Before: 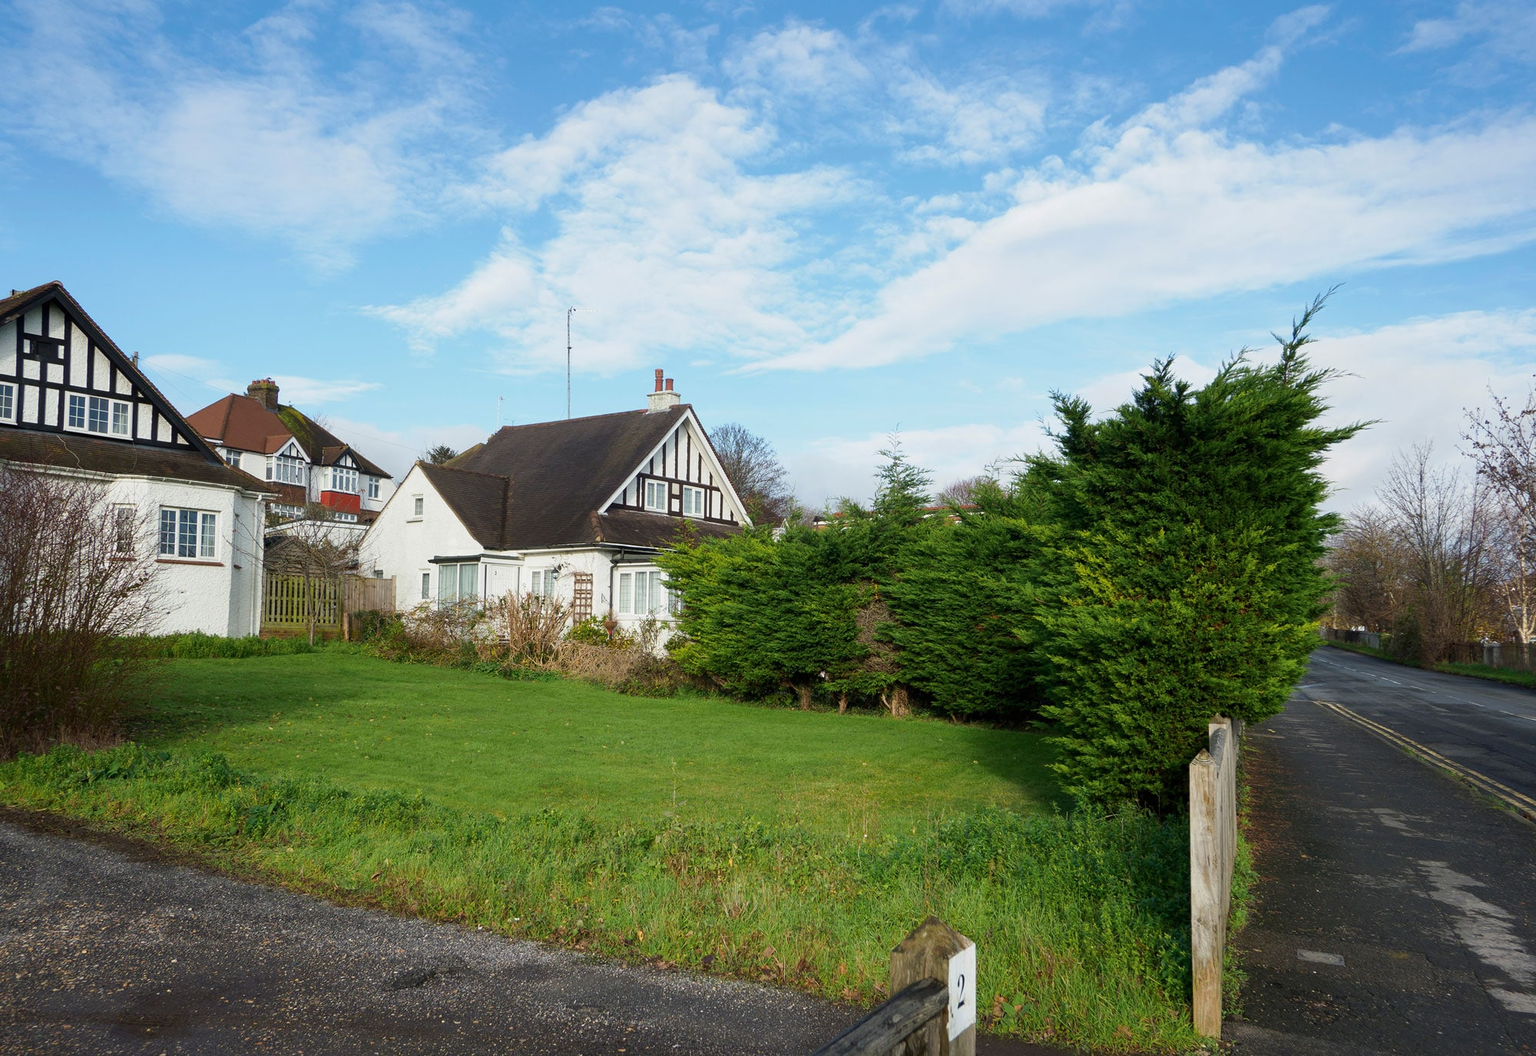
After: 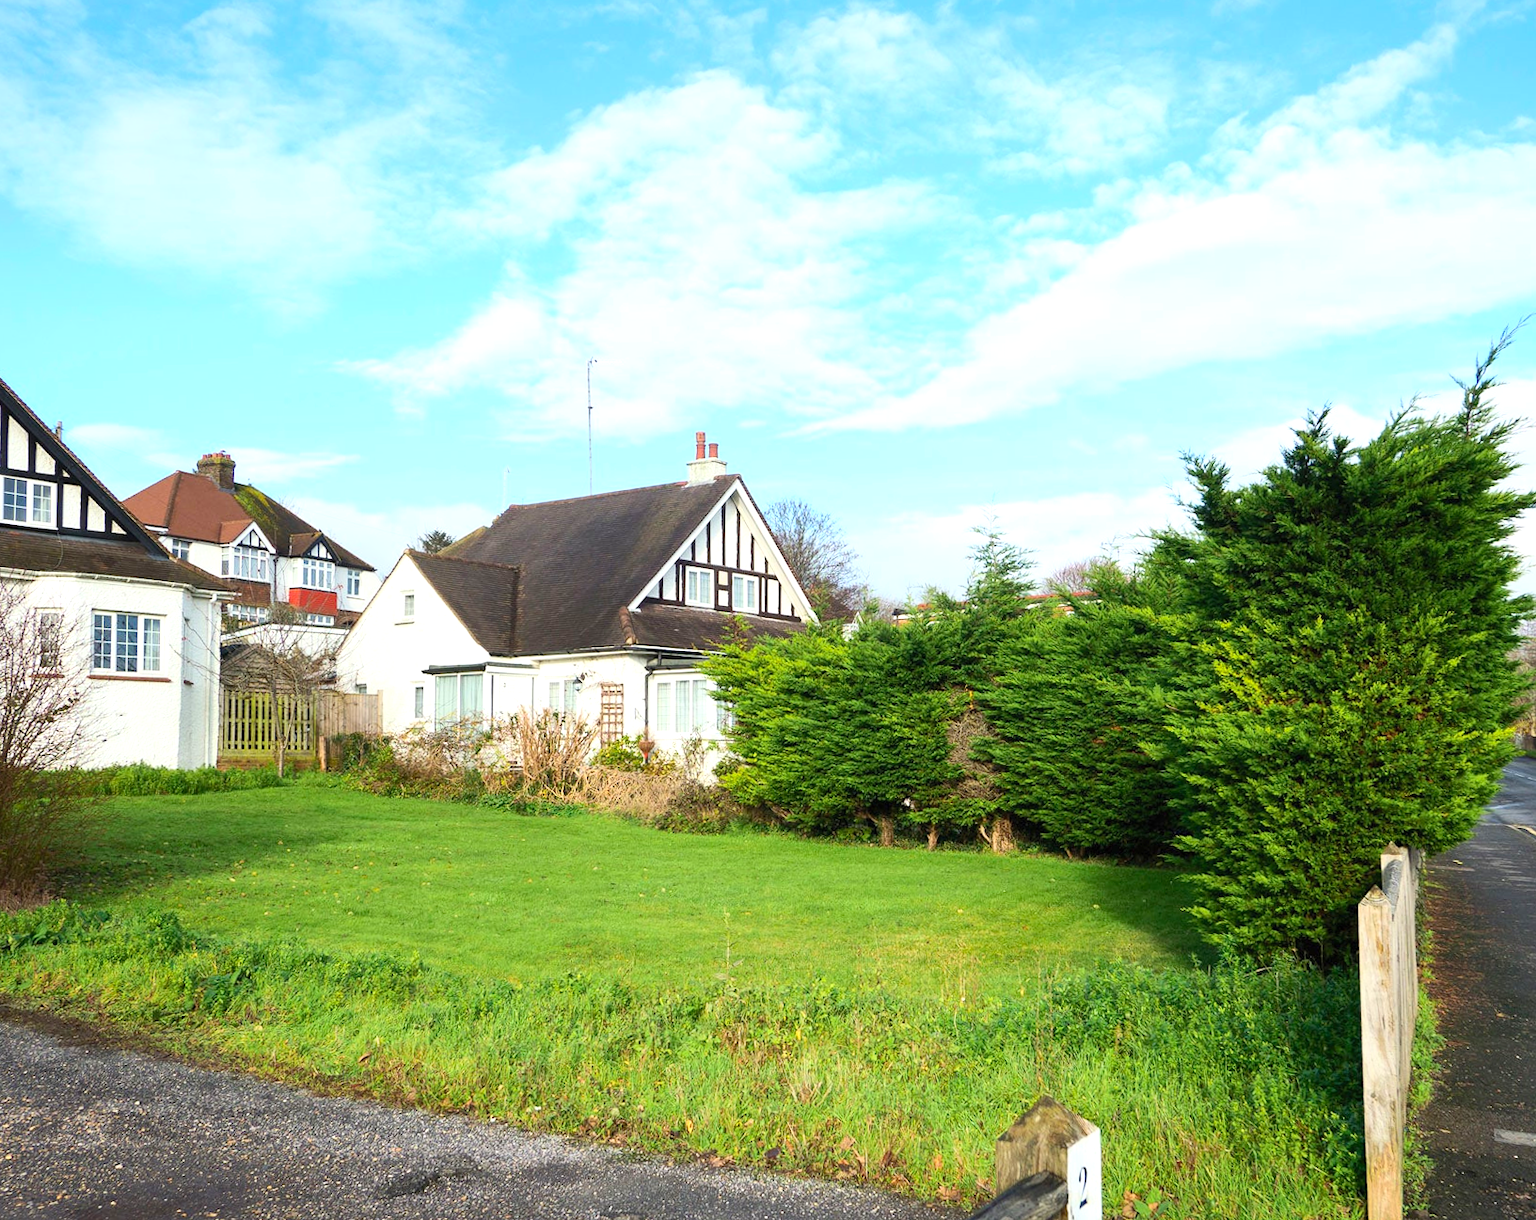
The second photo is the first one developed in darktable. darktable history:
contrast brightness saturation: contrast 0.204, brightness 0.163, saturation 0.216
crop and rotate: angle 0.968°, left 4.448%, top 0.631%, right 11.888%, bottom 2.588%
exposure: exposure 0.601 EV, compensate exposure bias true, compensate highlight preservation false
